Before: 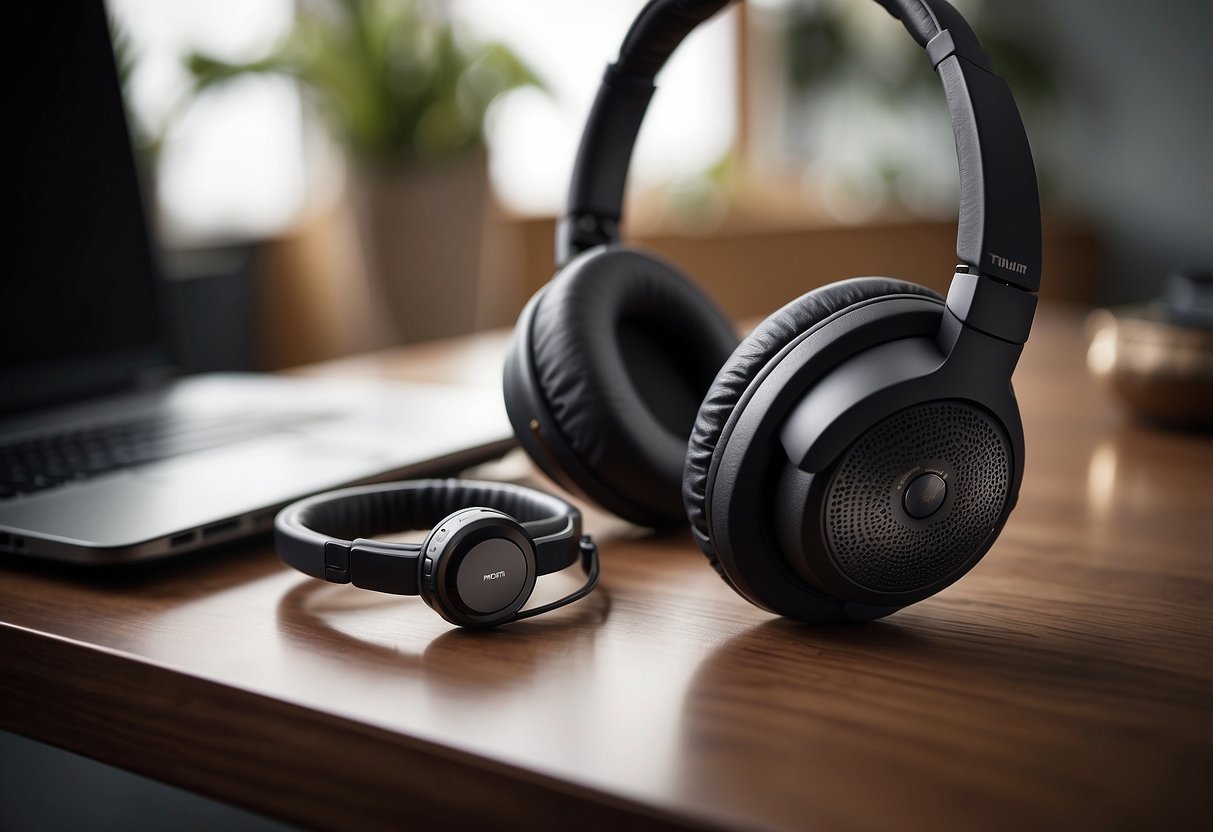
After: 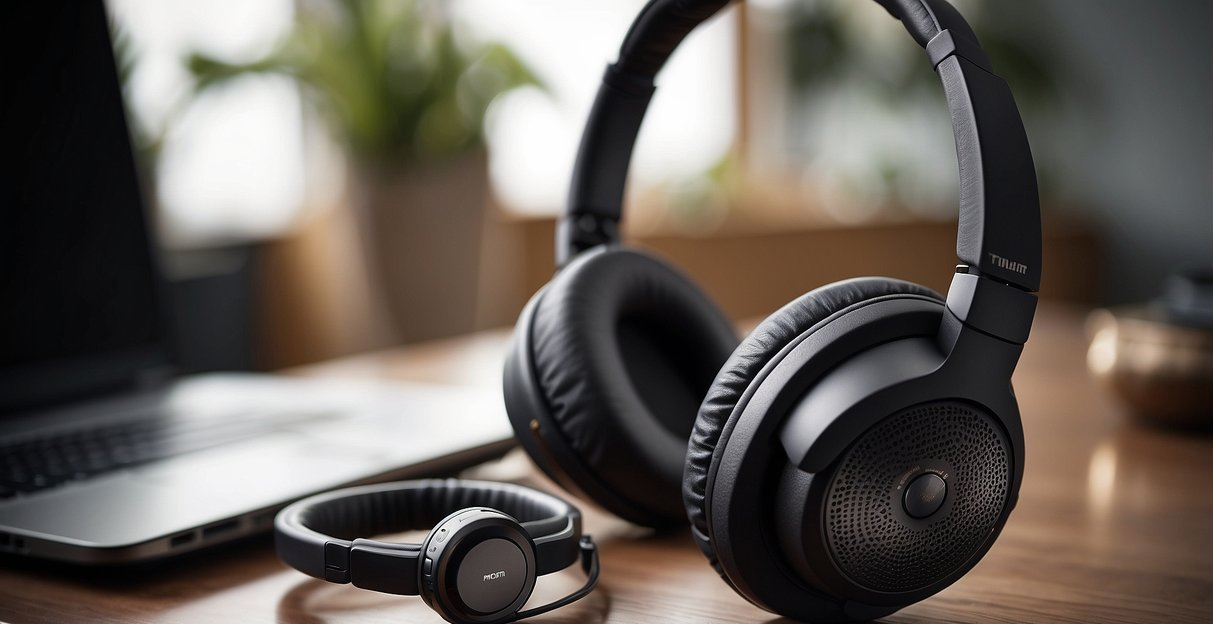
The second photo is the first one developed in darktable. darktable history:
crop: bottom 24.927%
vignetting: fall-off start 91.48%, brightness -0.45, saturation -0.687
